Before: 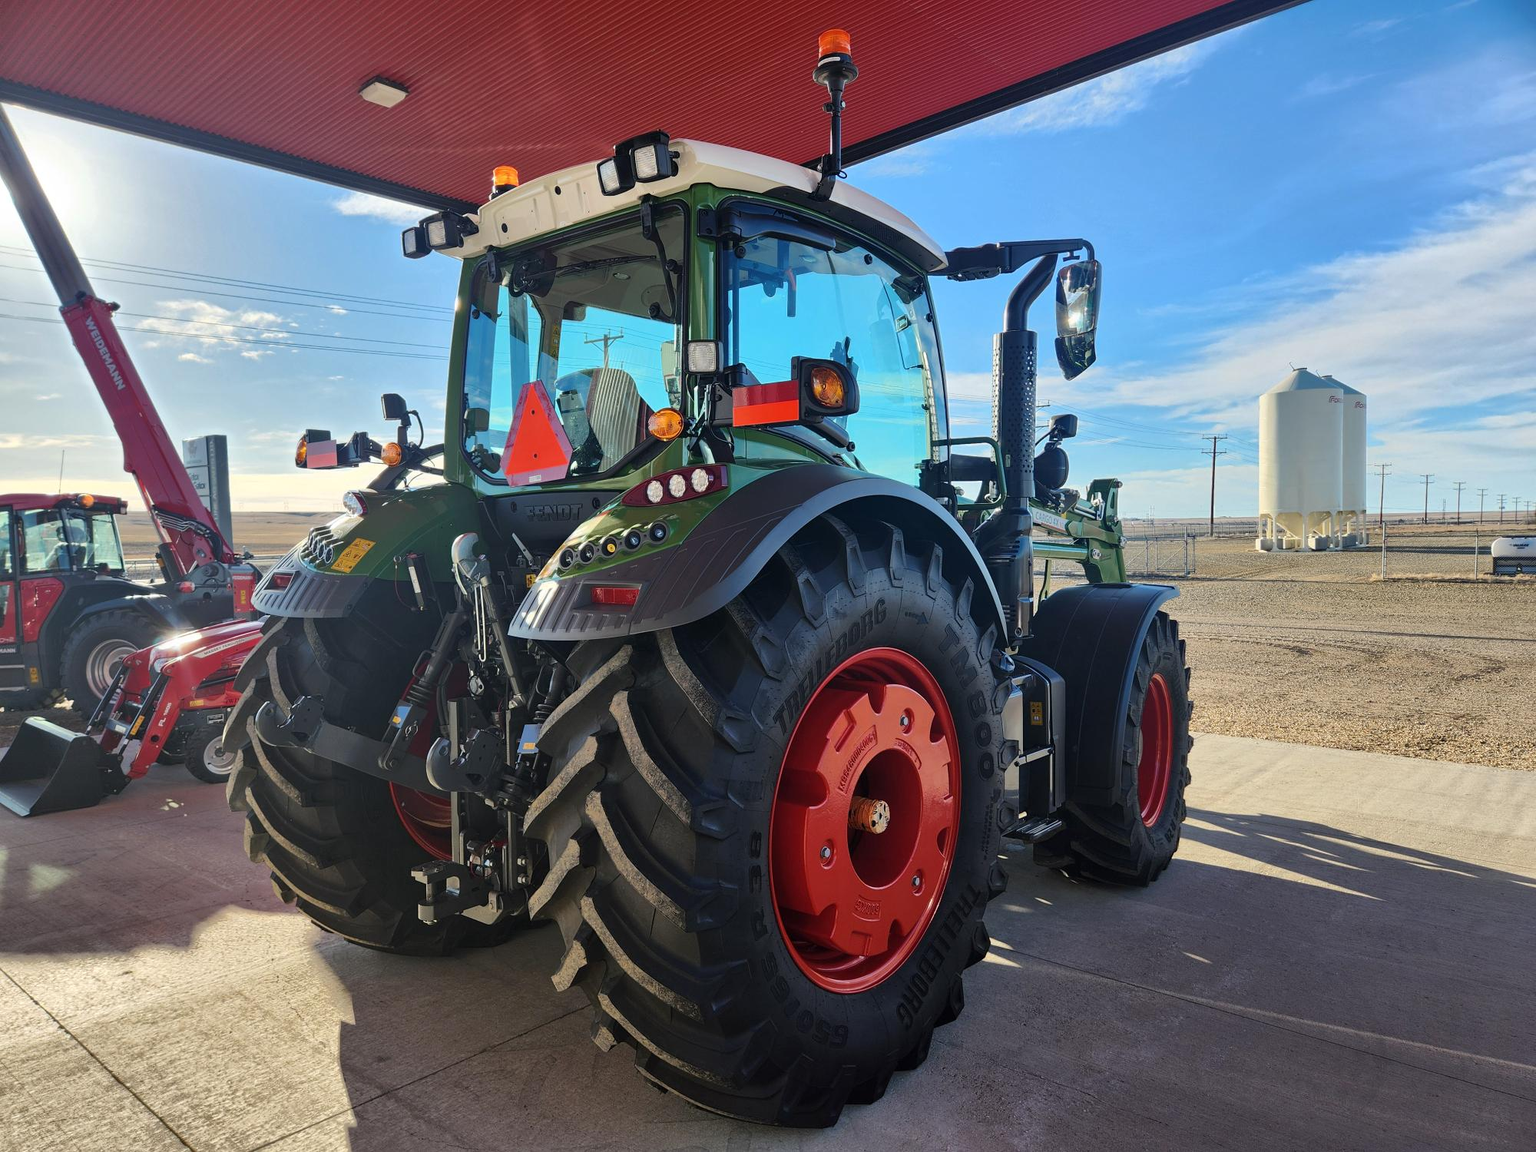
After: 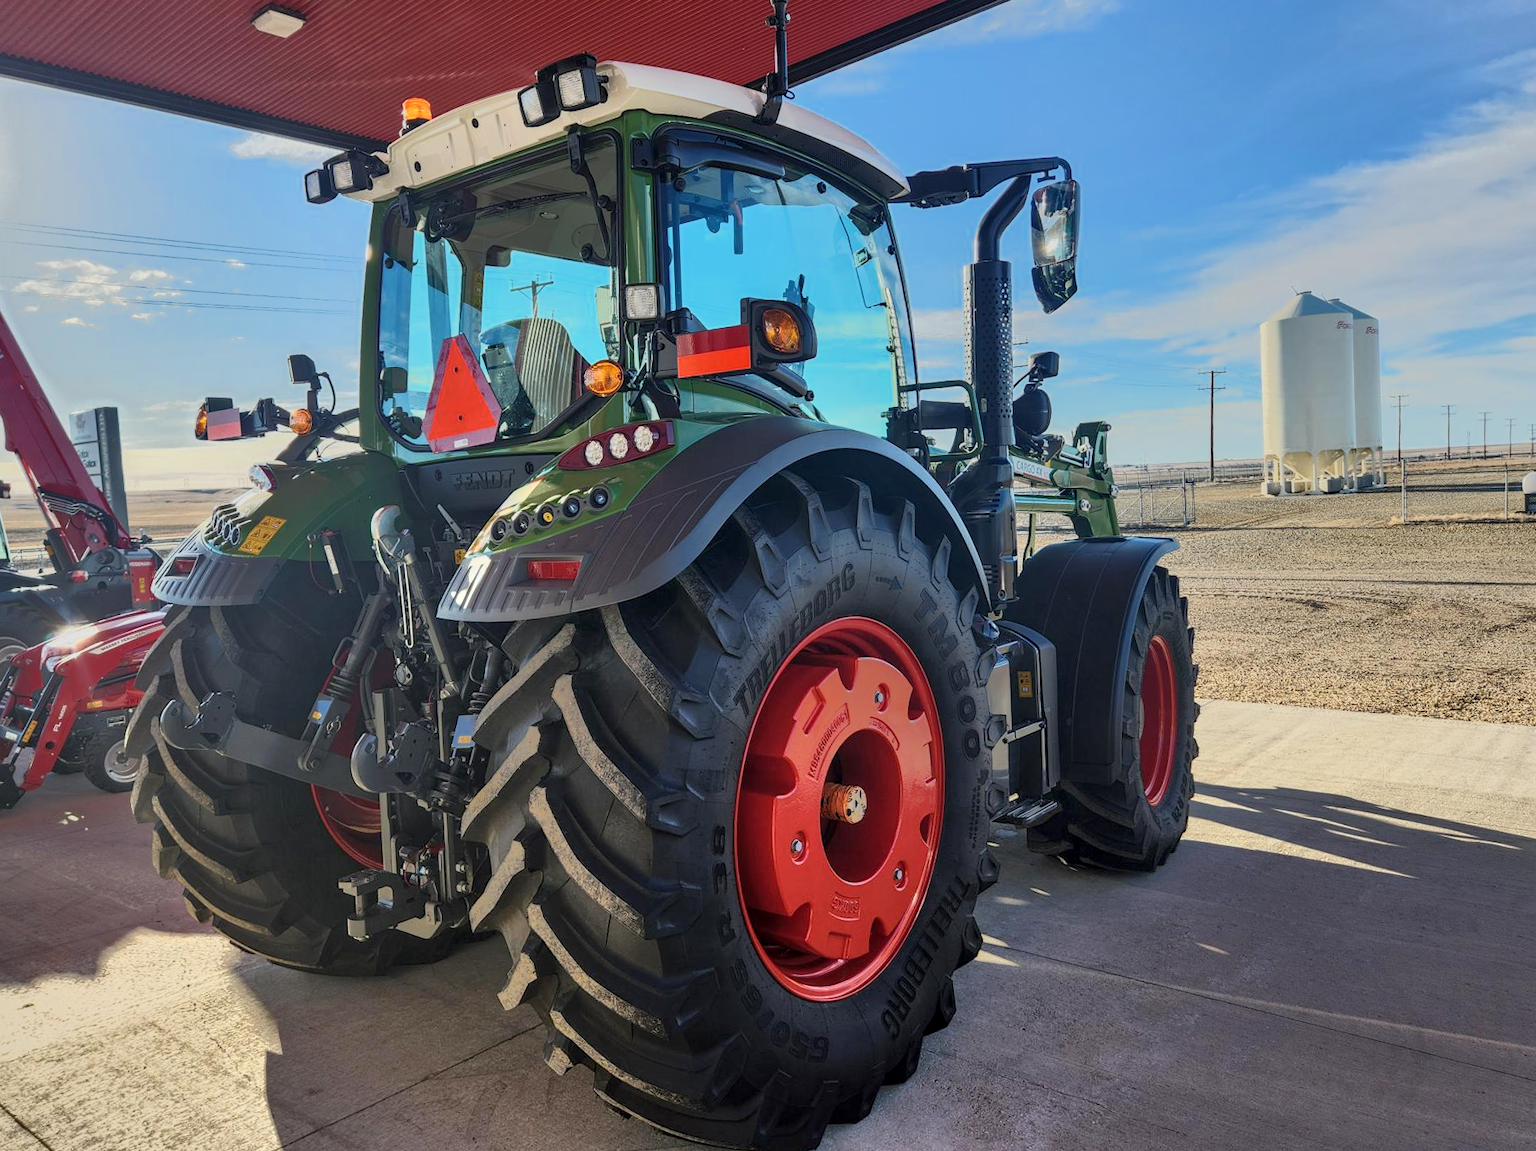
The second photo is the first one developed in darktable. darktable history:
local contrast: on, module defaults
tone equalizer: -7 EV -0.63 EV, -6 EV 1 EV, -5 EV -0.45 EV, -4 EV 0.43 EV, -3 EV 0.41 EV, -2 EV 0.15 EV, -1 EV -0.15 EV, +0 EV -0.39 EV, smoothing diameter 25%, edges refinement/feathering 10, preserve details guided filter
crop and rotate: angle 1.96°, left 5.673%, top 5.673%
